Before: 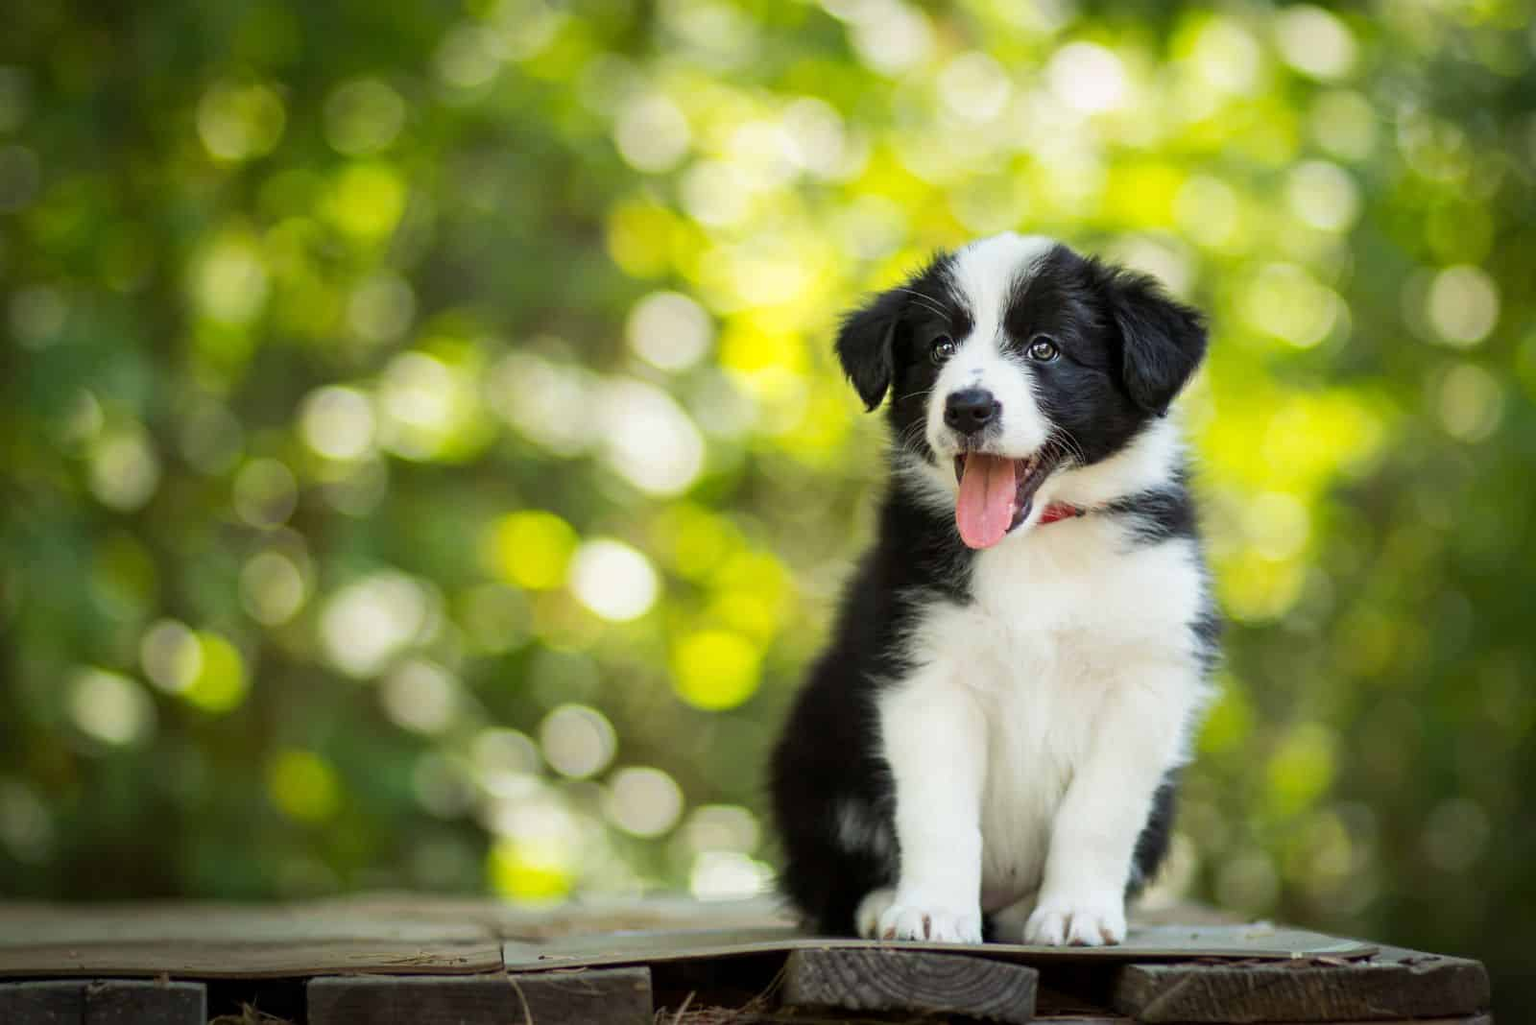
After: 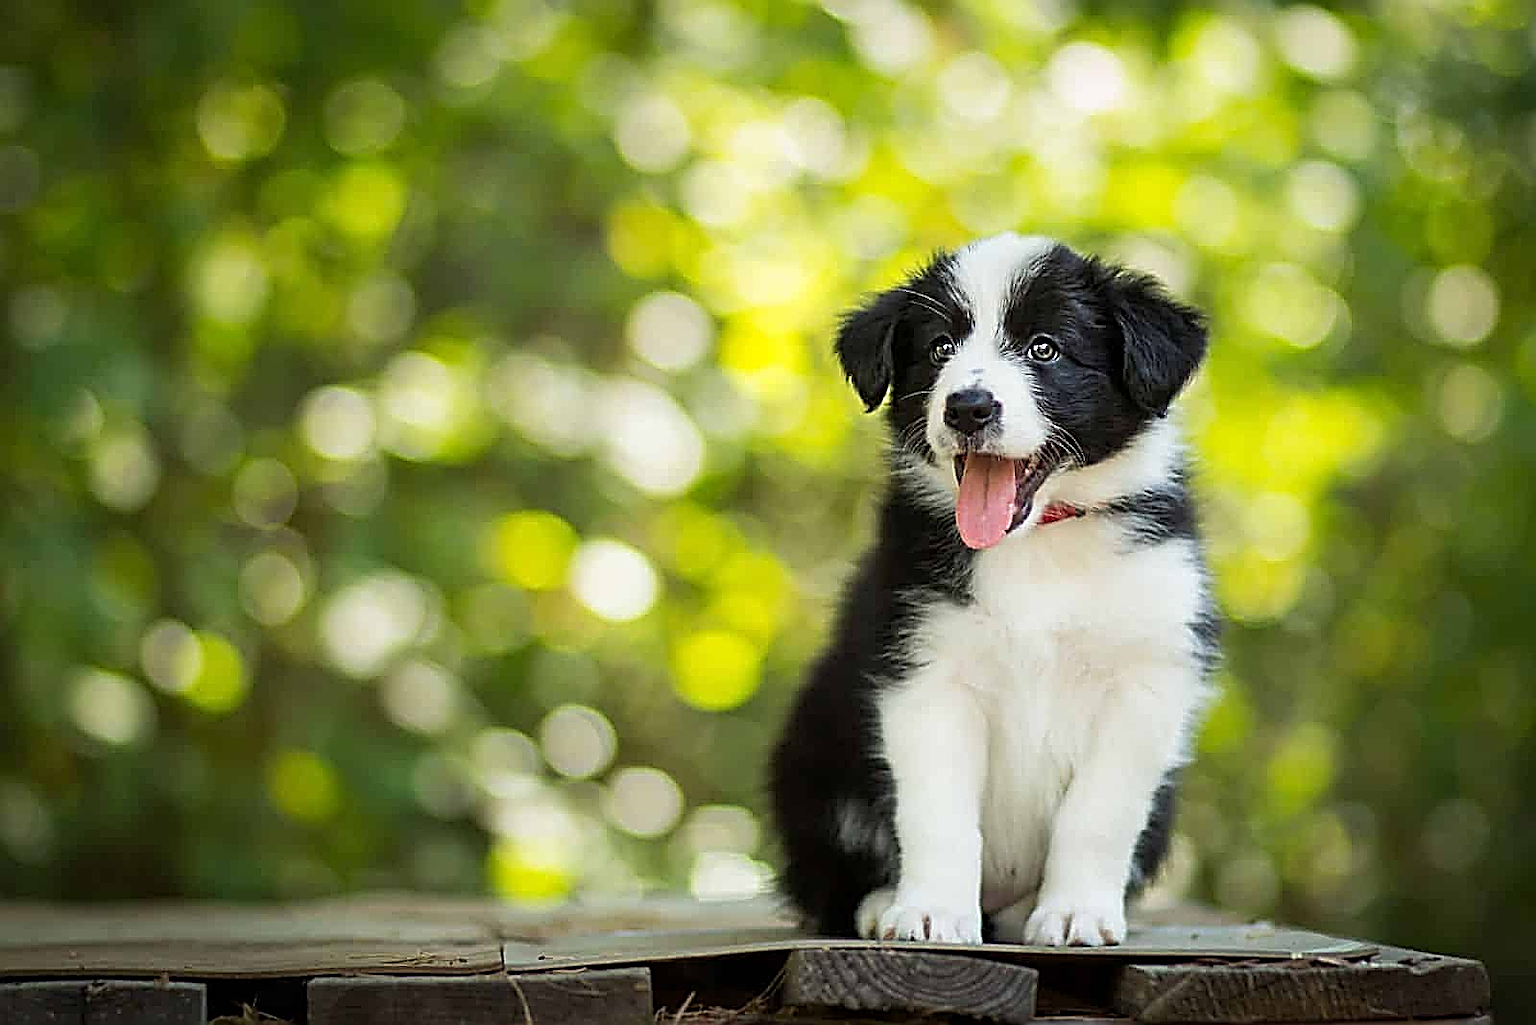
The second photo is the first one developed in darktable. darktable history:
sharpen: amount 1.849
